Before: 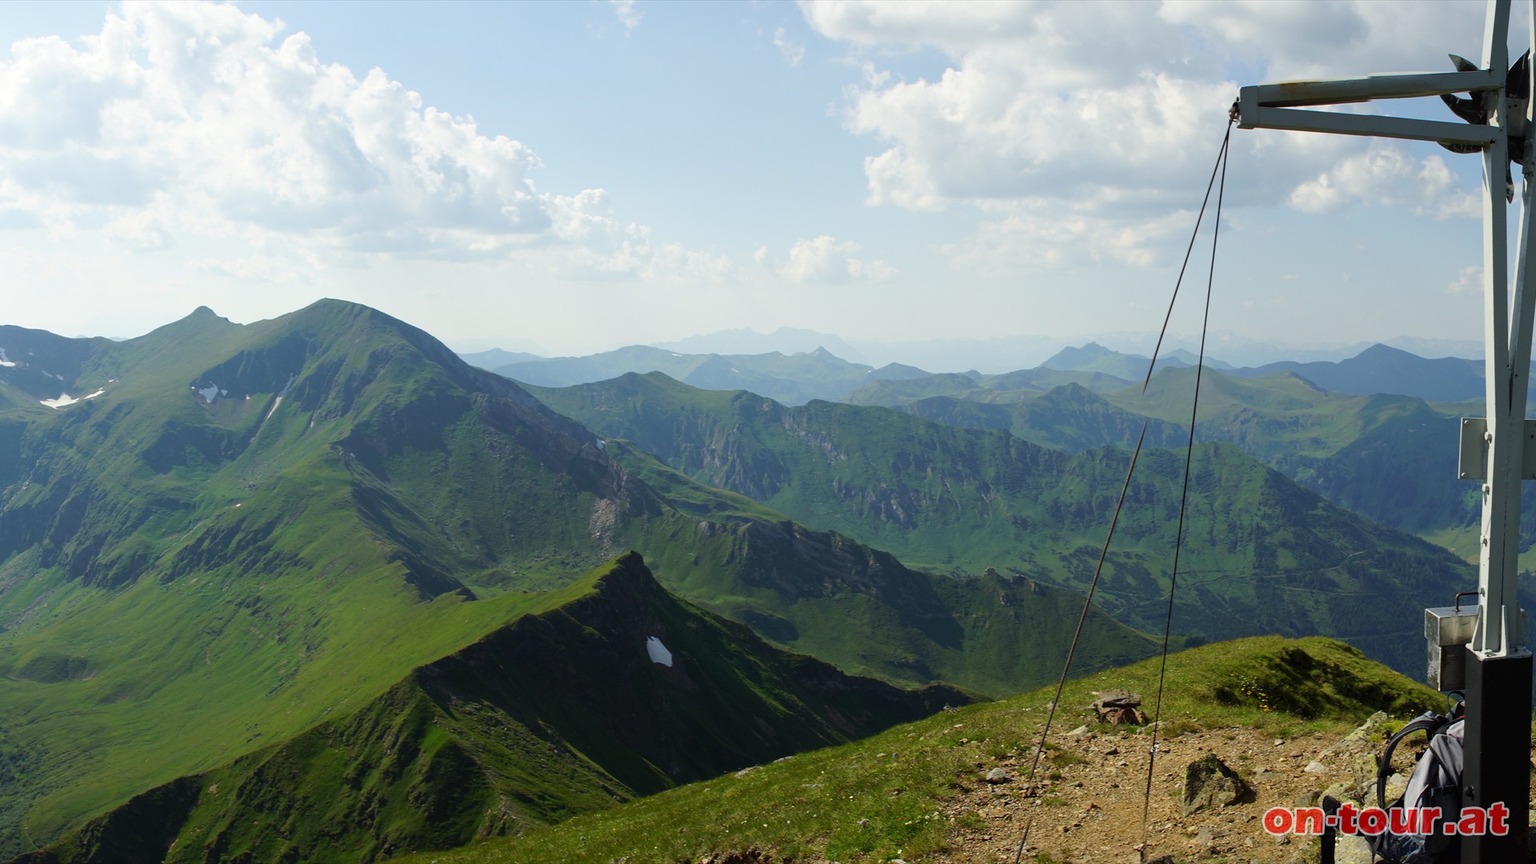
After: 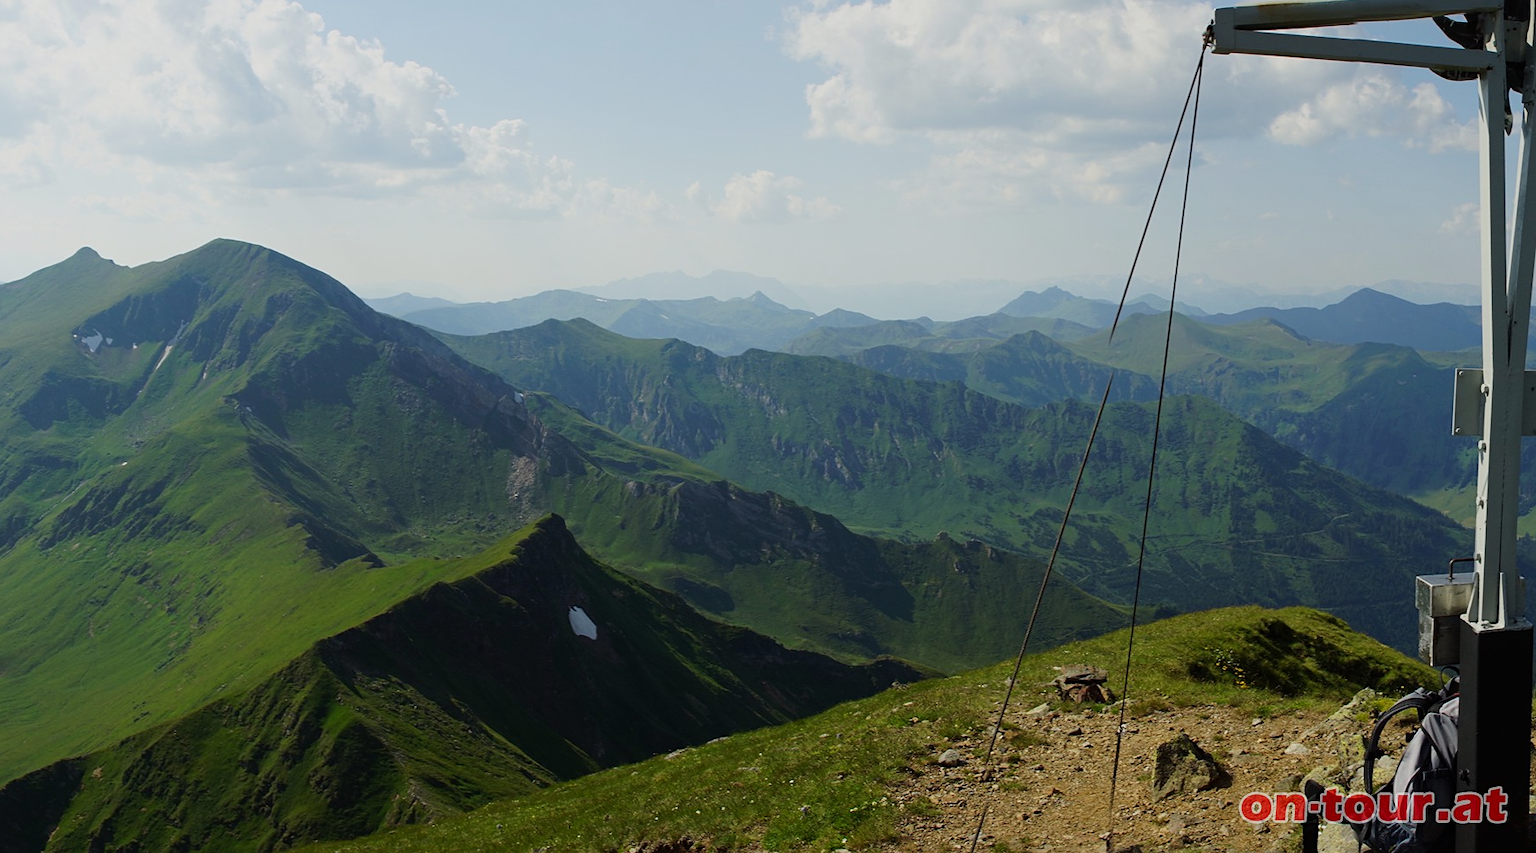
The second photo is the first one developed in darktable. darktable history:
tone curve: curves: ch0 [(0, 0) (0.251, 0.254) (0.689, 0.733) (1, 1)], preserve colors none
exposure: exposure -0.489 EV, compensate highlight preservation false
sharpen: amount 0.206
crop and rotate: left 8.114%, top 9.181%
